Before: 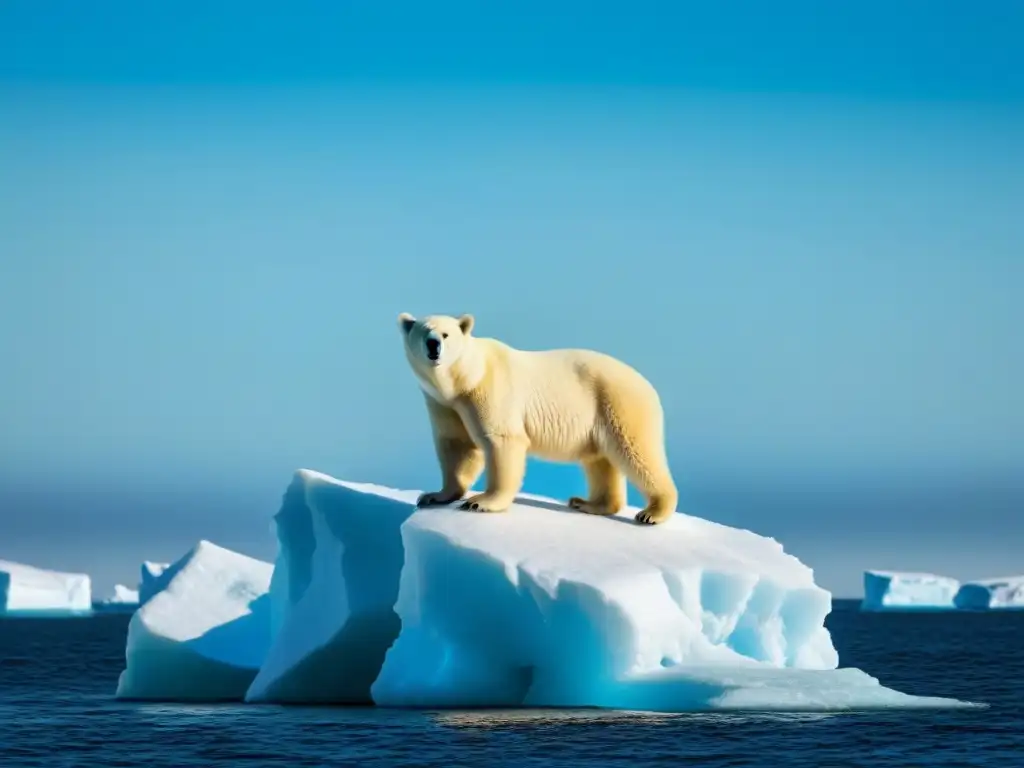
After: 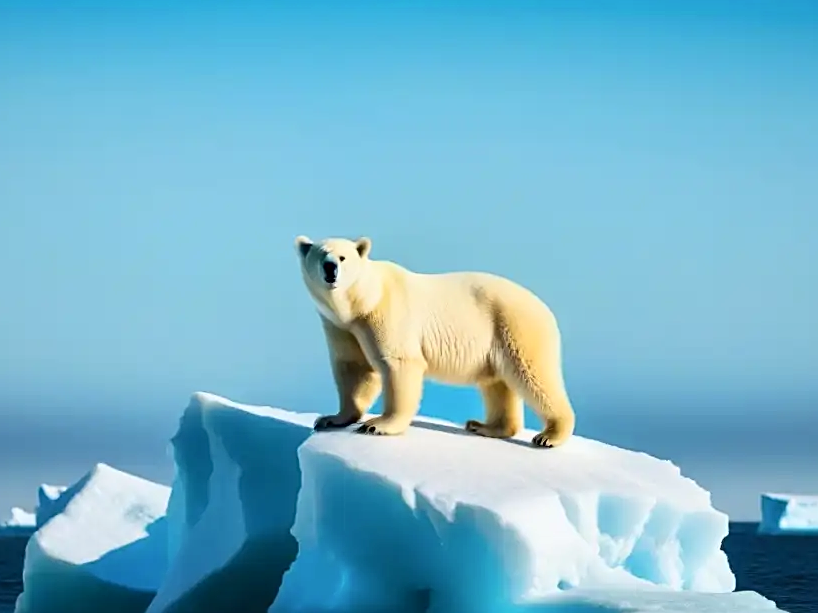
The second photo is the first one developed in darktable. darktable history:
contrast brightness saturation: contrast 0.15, brightness 0.05
tone equalizer: on, module defaults
sharpen: amount 0.478
crop and rotate: left 10.071%, top 10.071%, right 10.02%, bottom 10.02%
